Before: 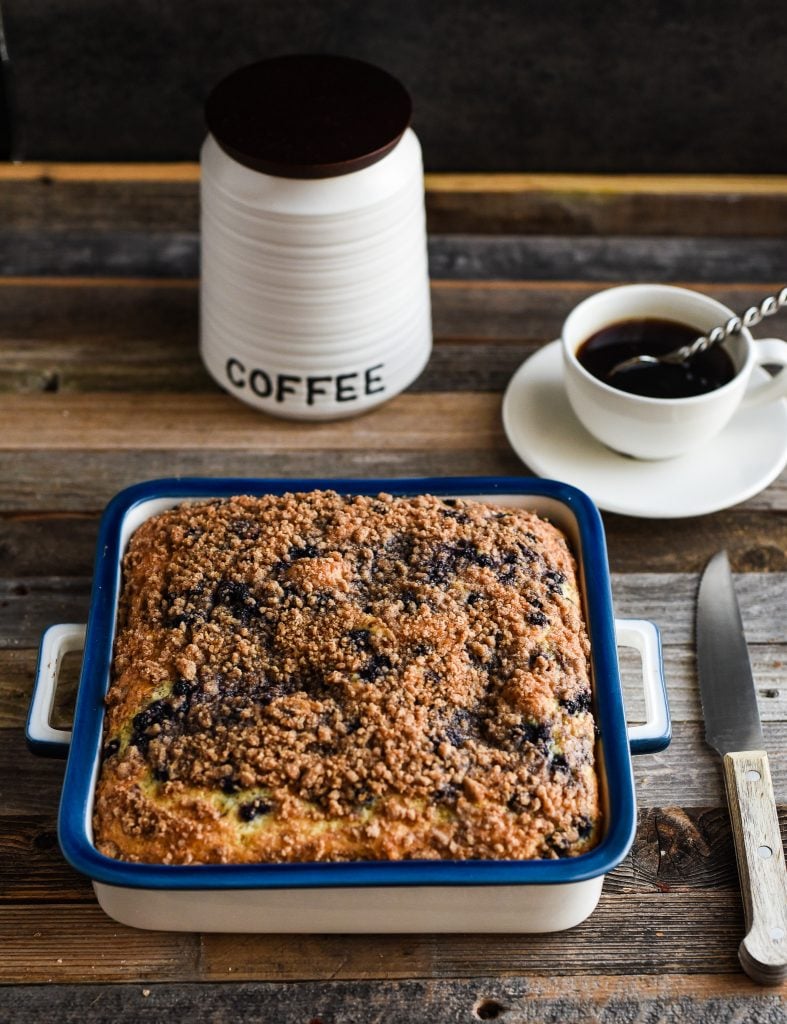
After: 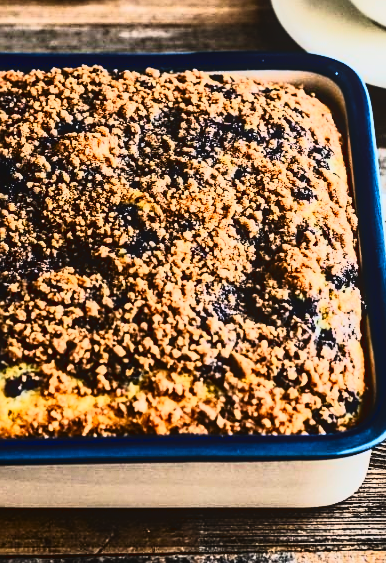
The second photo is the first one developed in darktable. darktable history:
sharpen: on, module defaults
exposure: exposure 0.124 EV, compensate exposure bias true, compensate highlight preservation false
contrast brightness saturation: contrast 0.405, brightness 0.053, saturation 0.259
tone curve: curves: ch0 [(0.016, 0.011) (0.084, 0.026) (0.469, 0.508) (0.721, 0.862) (1, 1)], color space Lab, linked channels, preserve colors none
crop: left 29.673%, top 41.517%, right 21.199%, bottom 3.48%
local contrast: detail 110%
